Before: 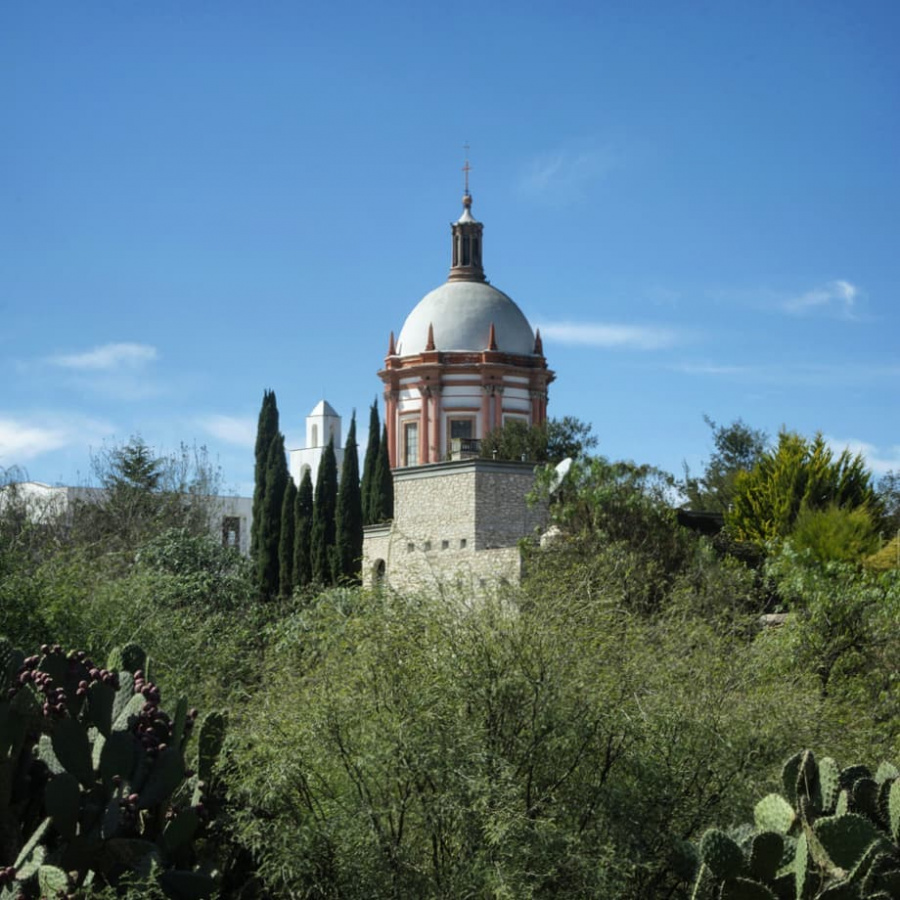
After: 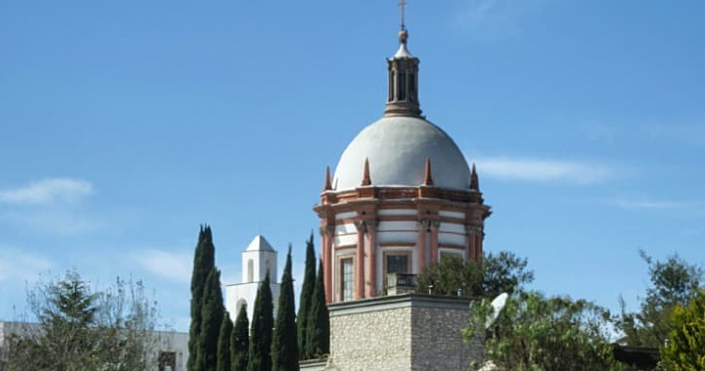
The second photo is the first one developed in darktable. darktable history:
crop: left 7.19%, top 18.444%, right 14.387%, bottom 40.236%
sharpen: amount 0.201
